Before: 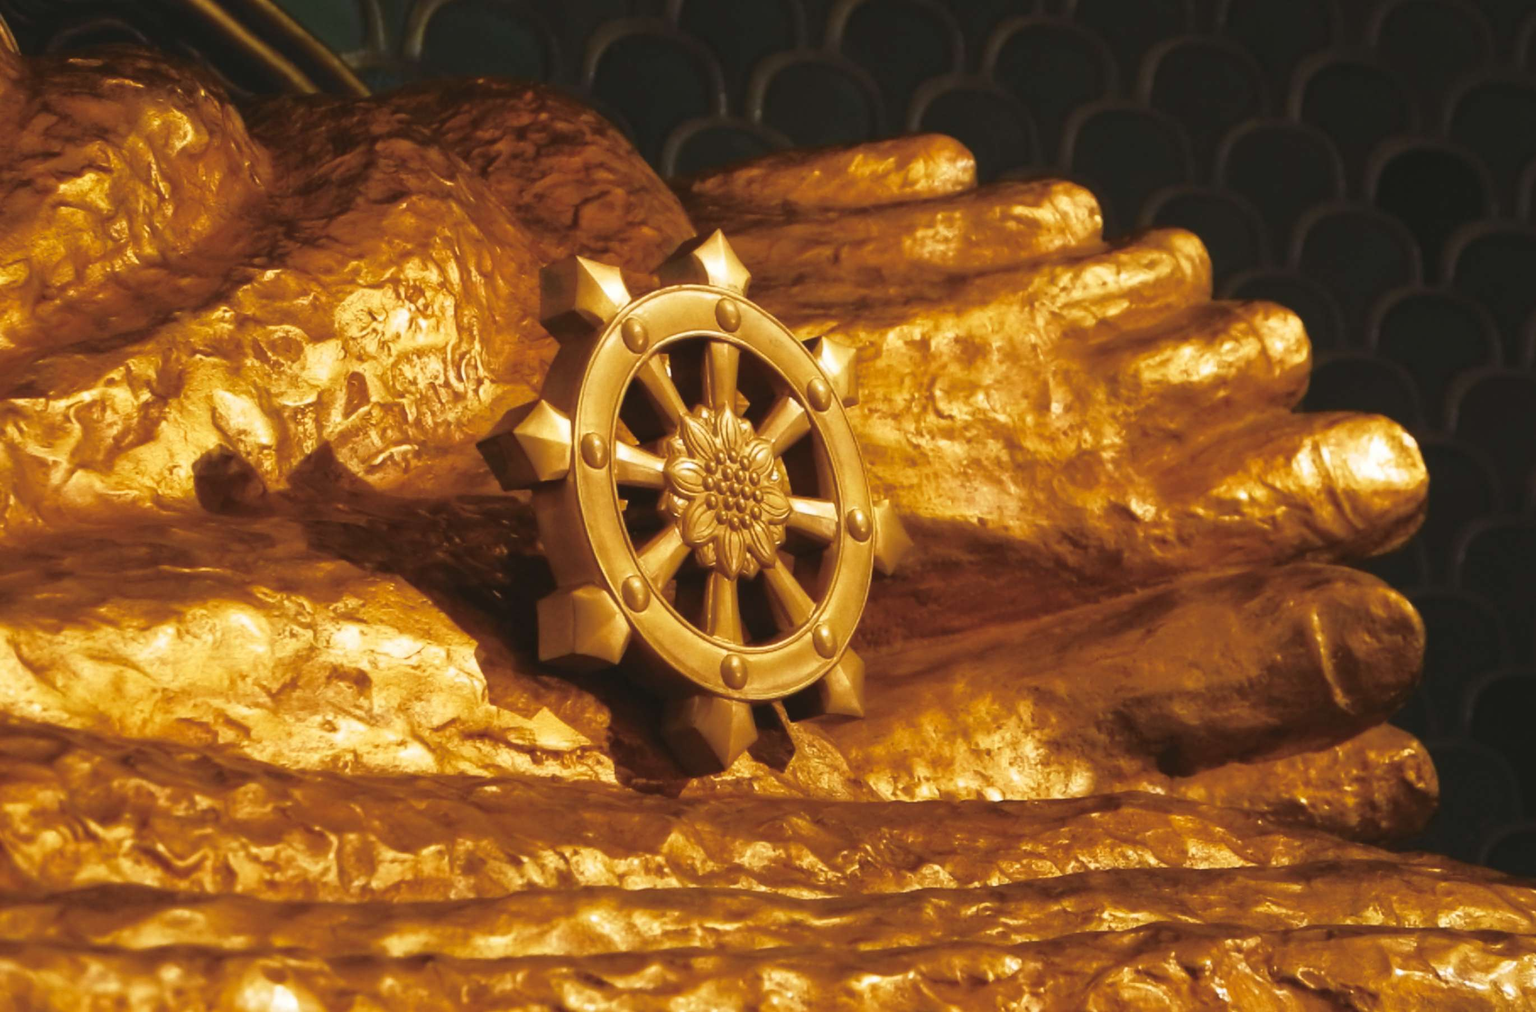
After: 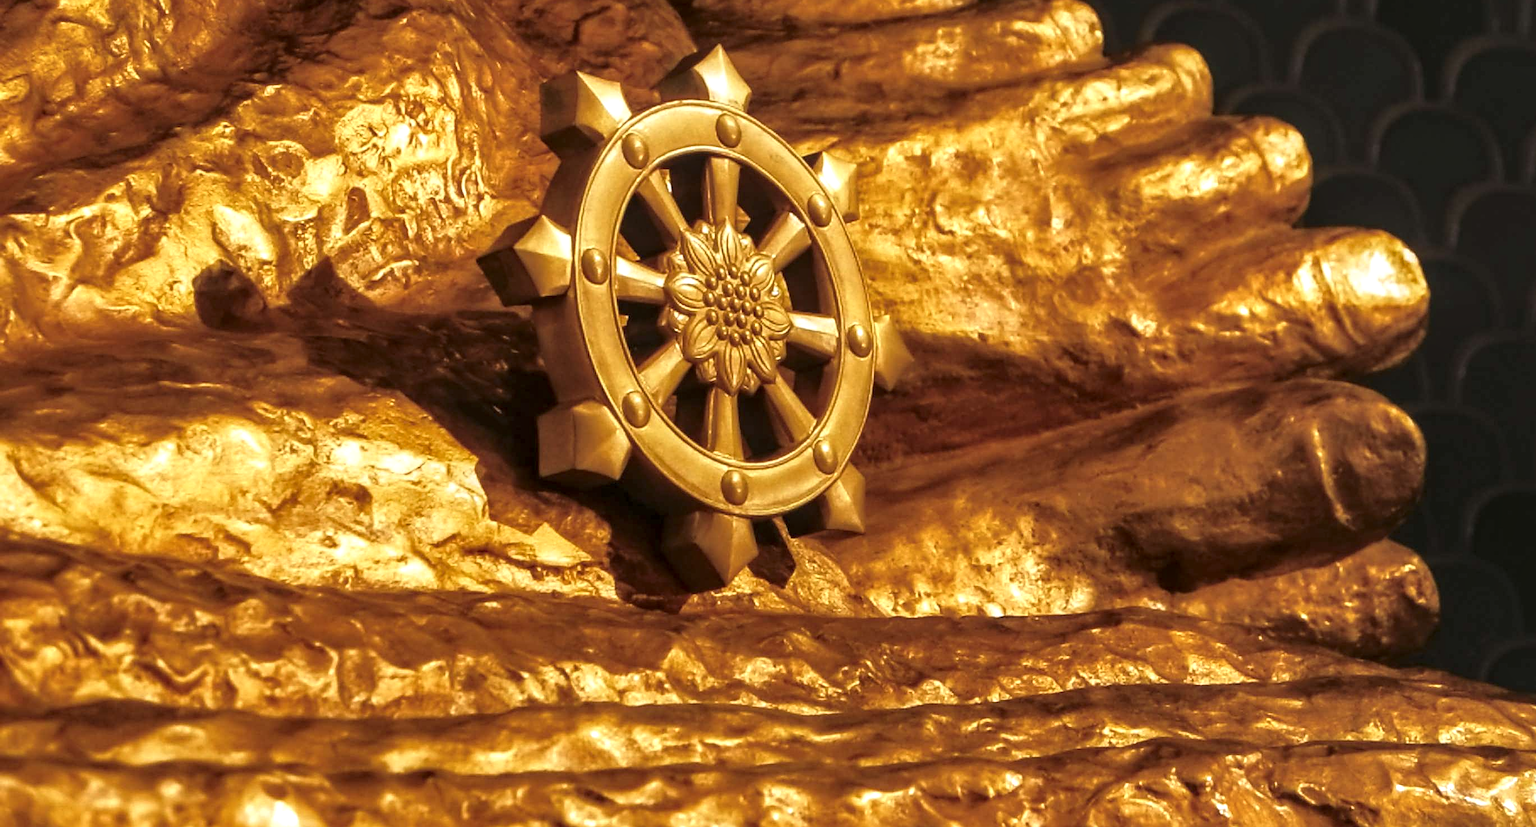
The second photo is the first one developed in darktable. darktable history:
crop and rotate: top 18.29%
local contrast: detail 150%
sharpen: on, module defaults
